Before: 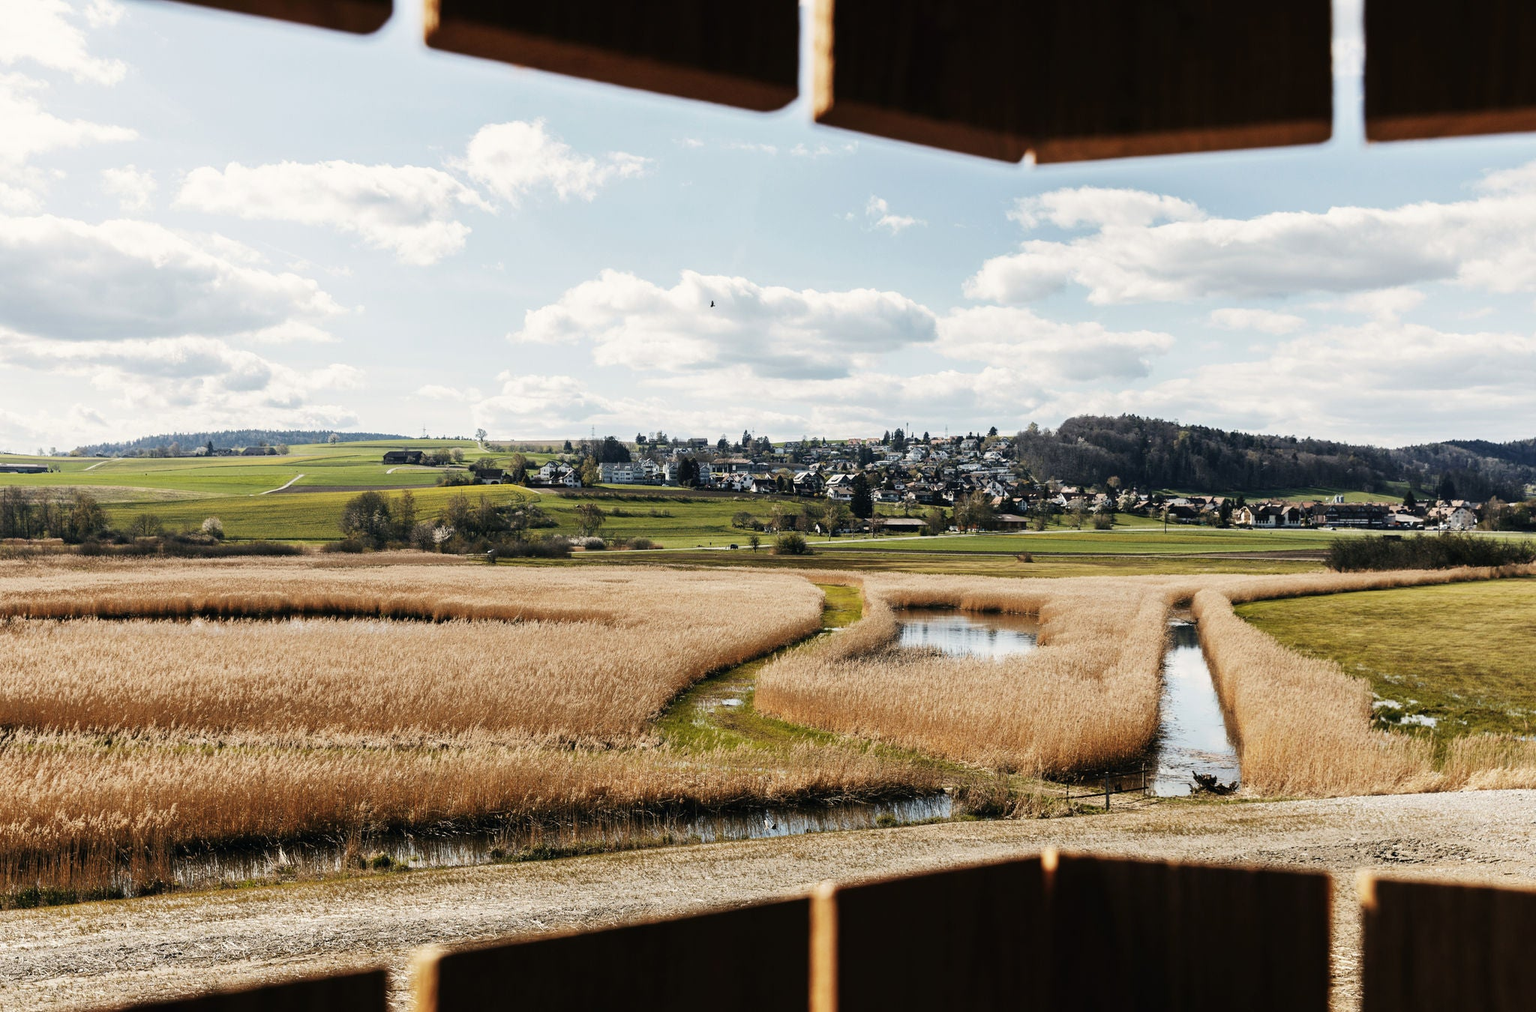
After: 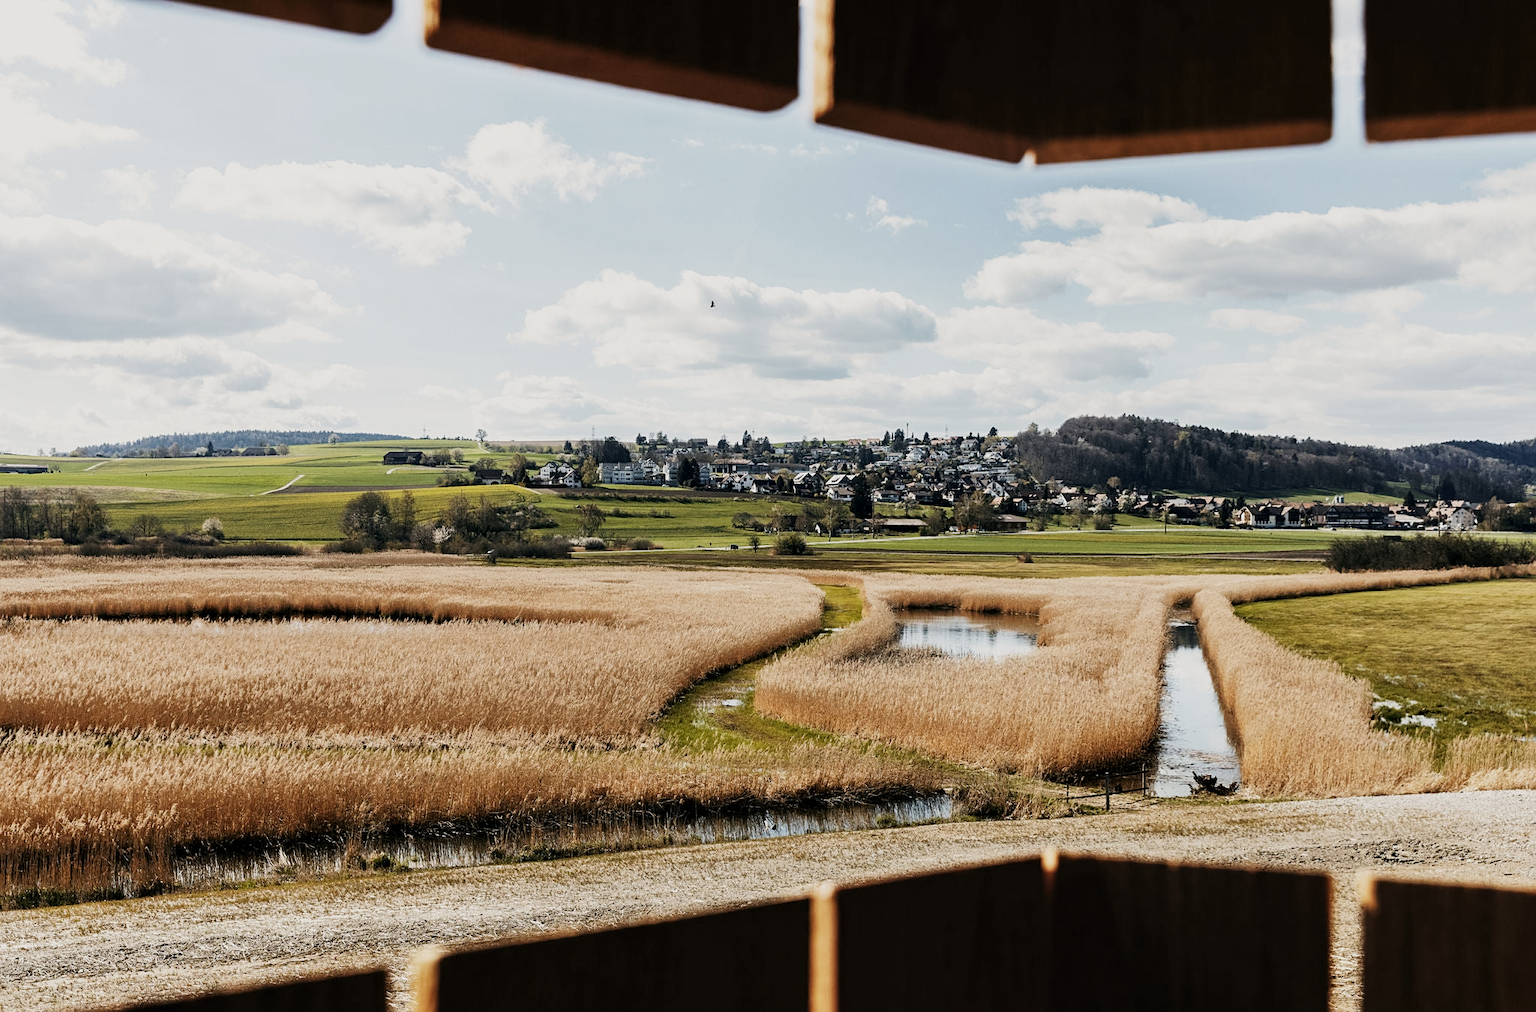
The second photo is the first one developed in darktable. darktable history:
contrast equalizer: octaves 7, y [[0.6 ×6], [0.55 ×6], [0 ×6], [0 ×6], [0 ×6]], mix 0.15
raw chromatic aberrations: on, module defaults
sharpen: amount 0.2
sigmoid "neutral gray": contrast 1.22, skew 0.65
denoise (profiled): strength 1.2, bias correction -10, a [-1, 0, 0], y [[0.5 ×7] ×4, [0 ×7], [0.5 ×7]], compensate highlight preservation false
